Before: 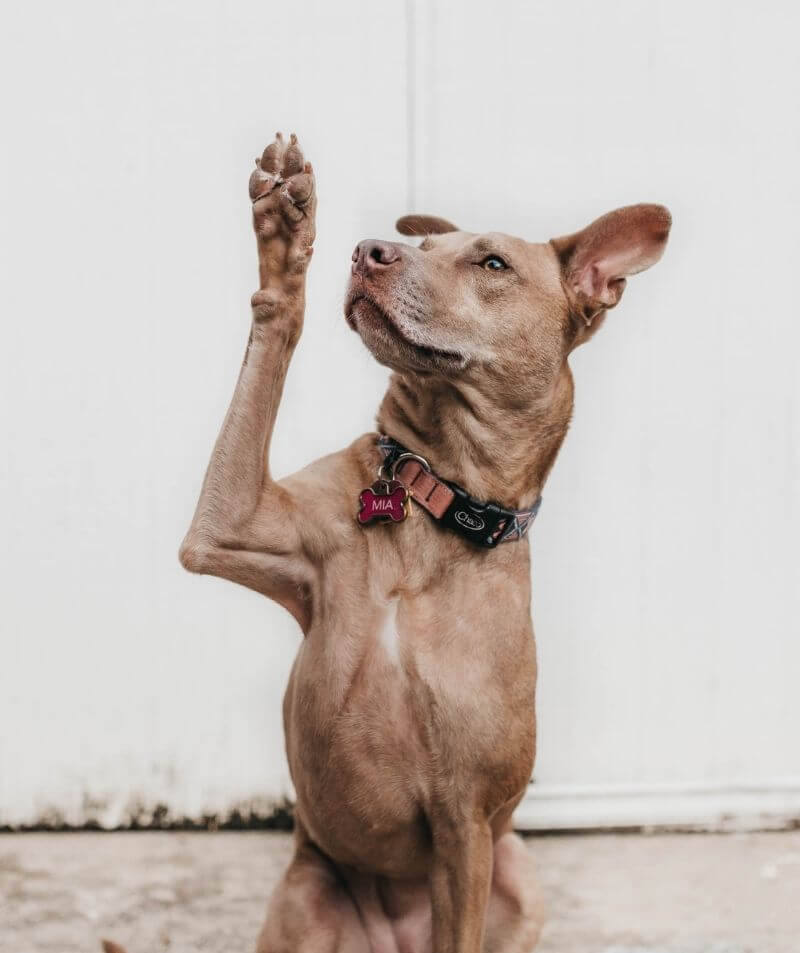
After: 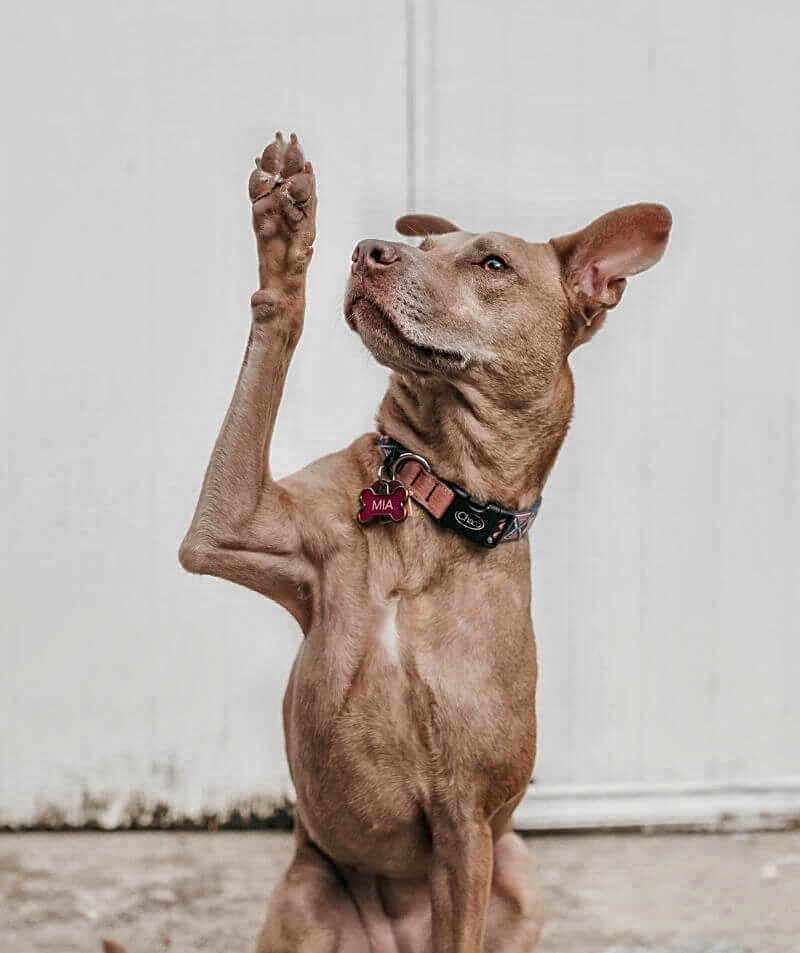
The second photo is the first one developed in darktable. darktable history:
sharpen: on, module defaults
shadows and highlights: on, module defaults
local contrast: mode bilateral grid, contrast 20, coarseness 20, detail 150%, midtone range 0.2
